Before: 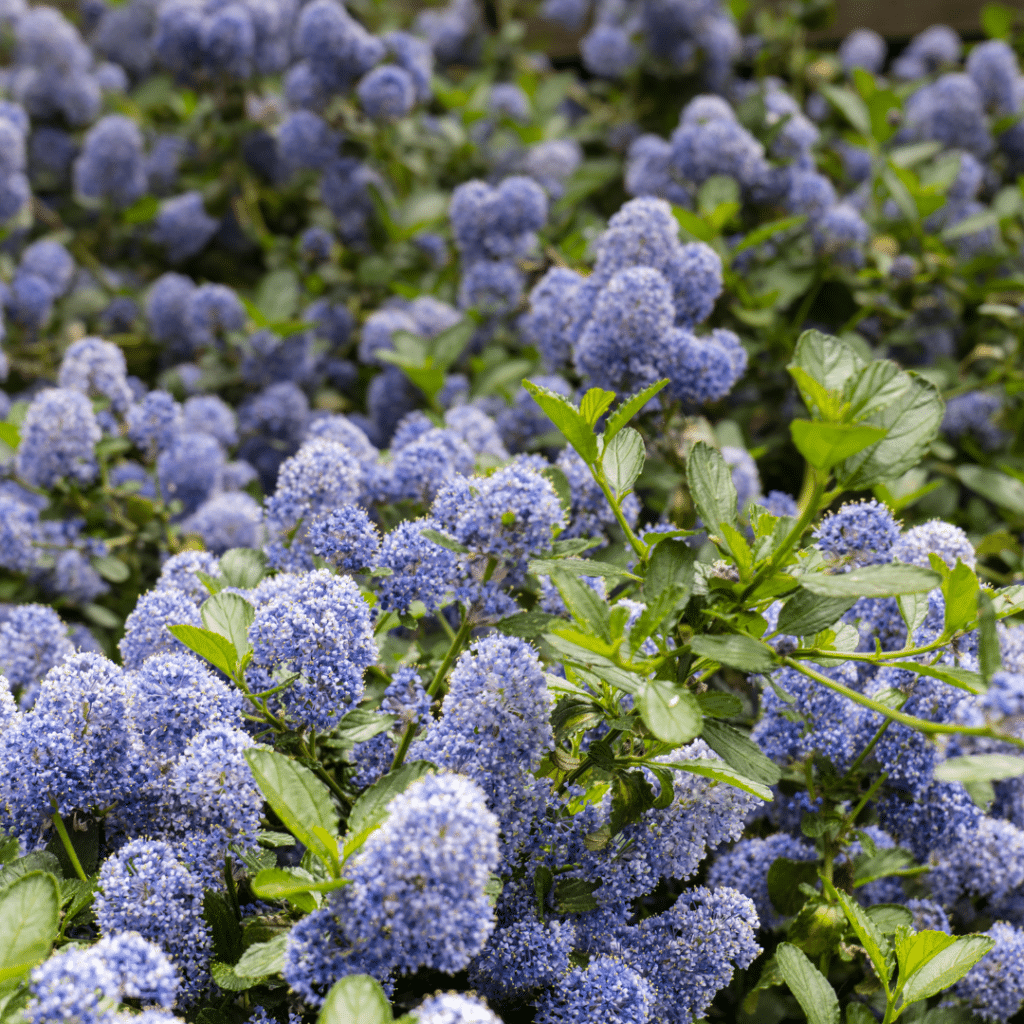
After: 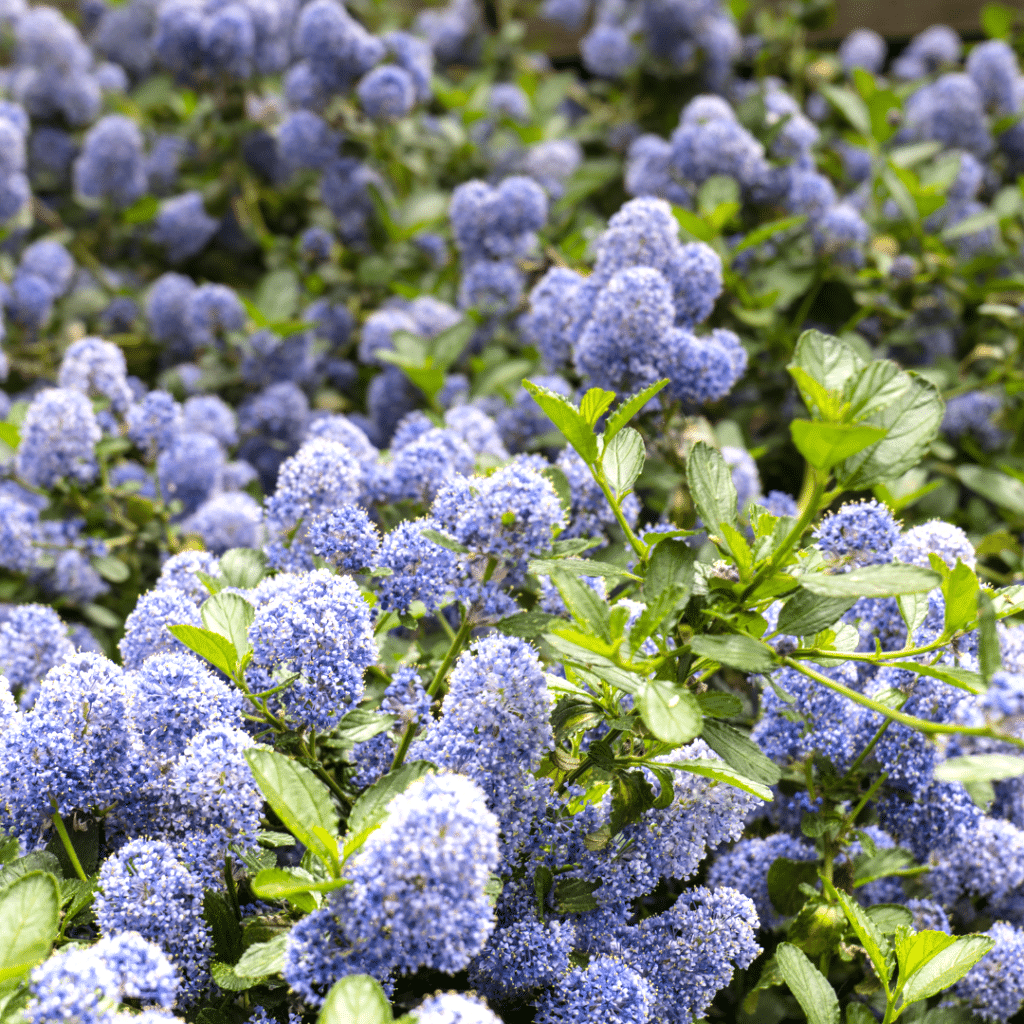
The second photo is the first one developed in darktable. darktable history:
exposure: exposure 0.564 EV, compensate highlight preservation false
